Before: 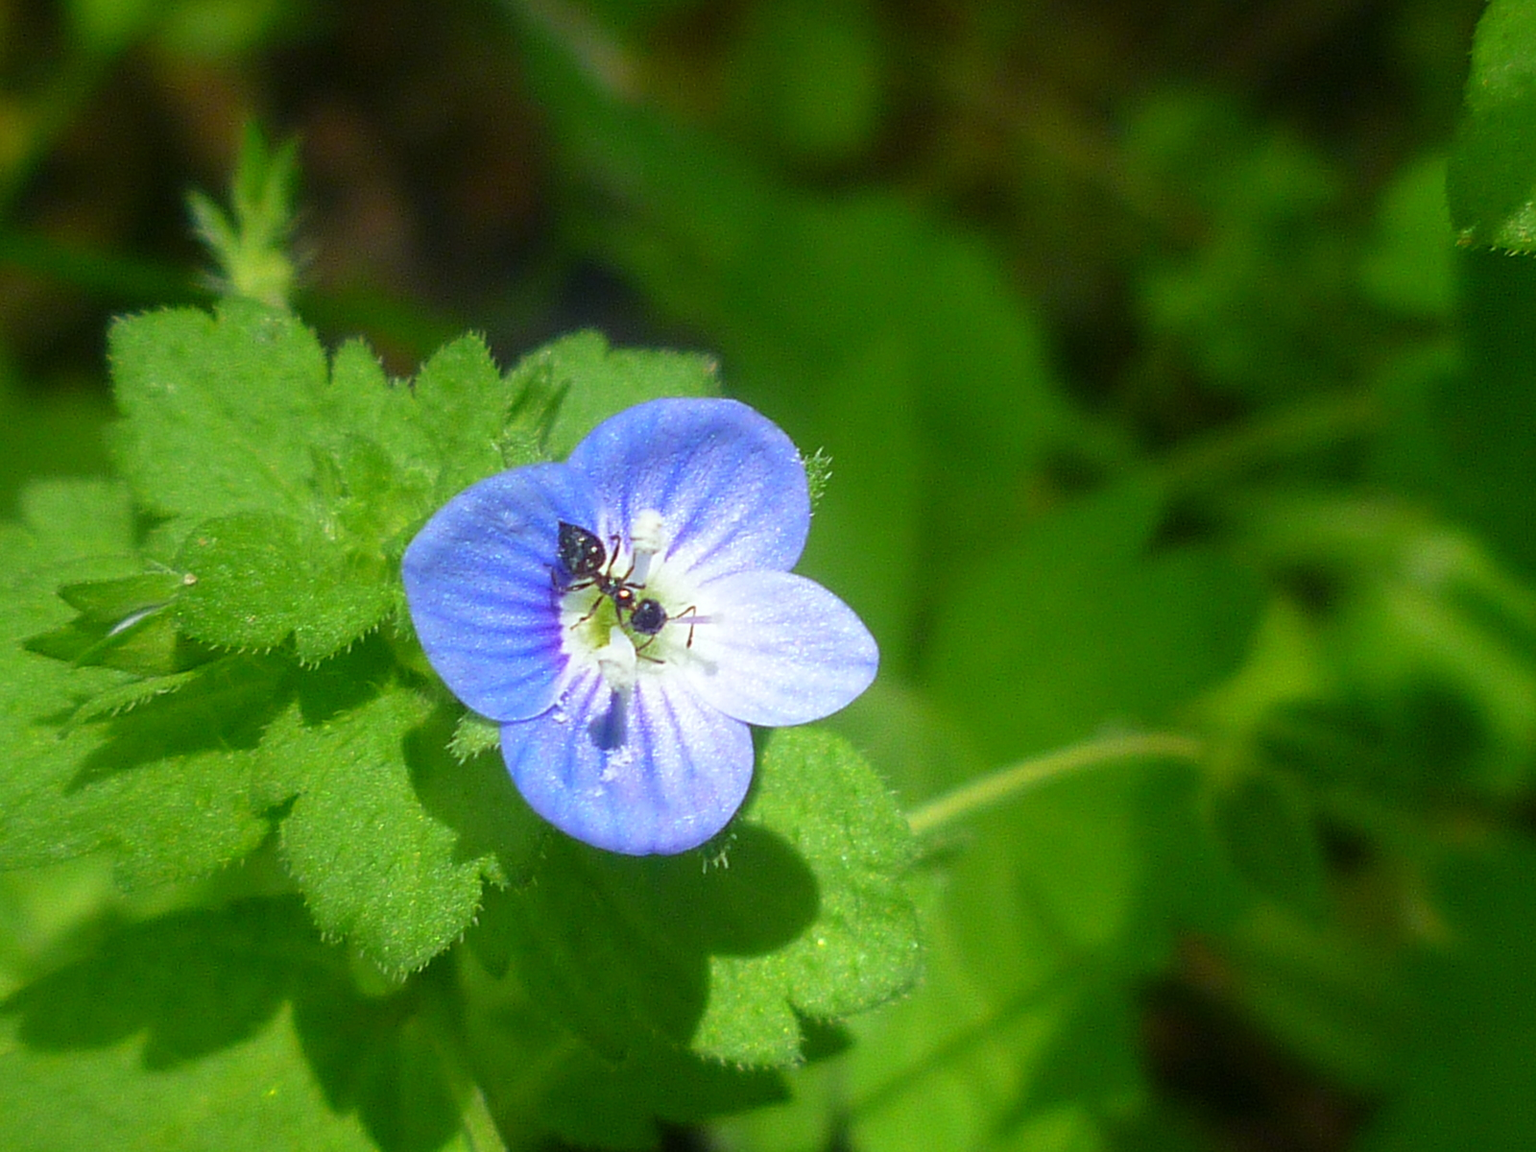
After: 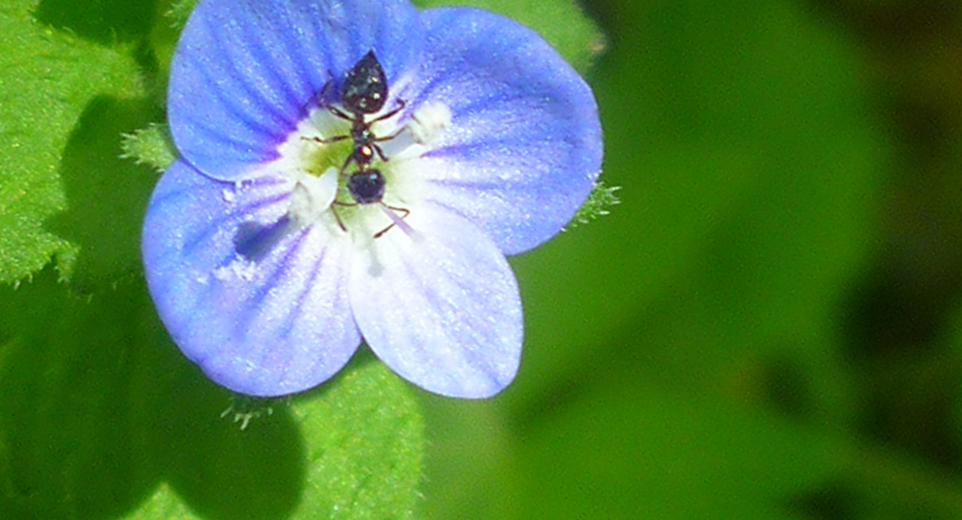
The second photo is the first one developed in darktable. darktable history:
crop and rotate: angle -44.67°, top 16.723%, right 0.8%, bottom 11.734%
